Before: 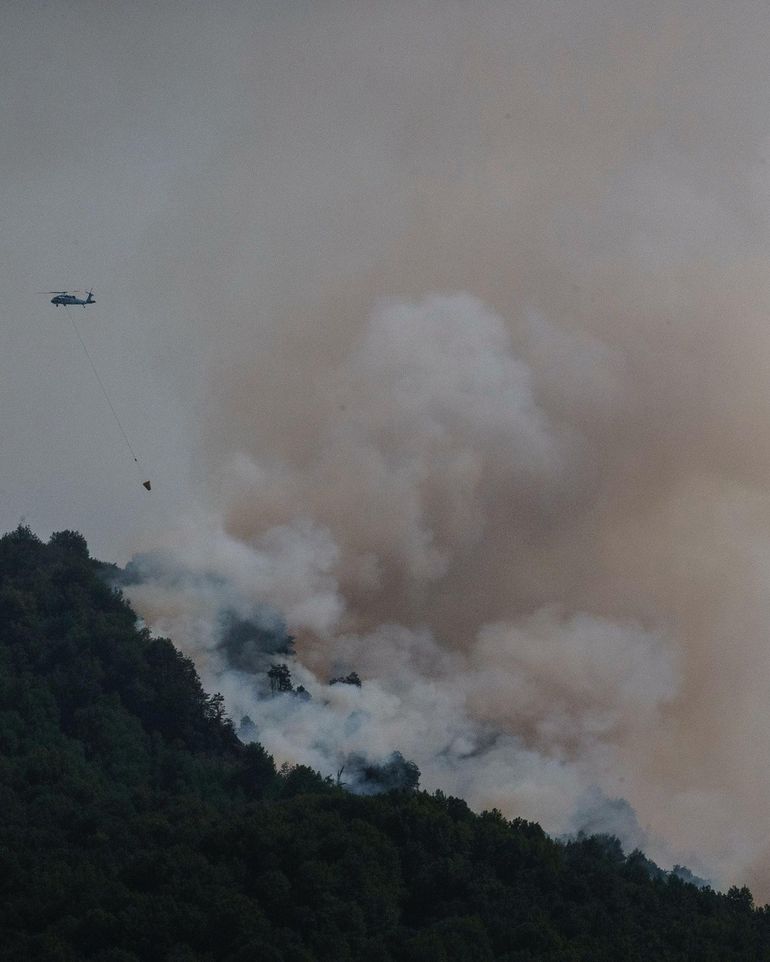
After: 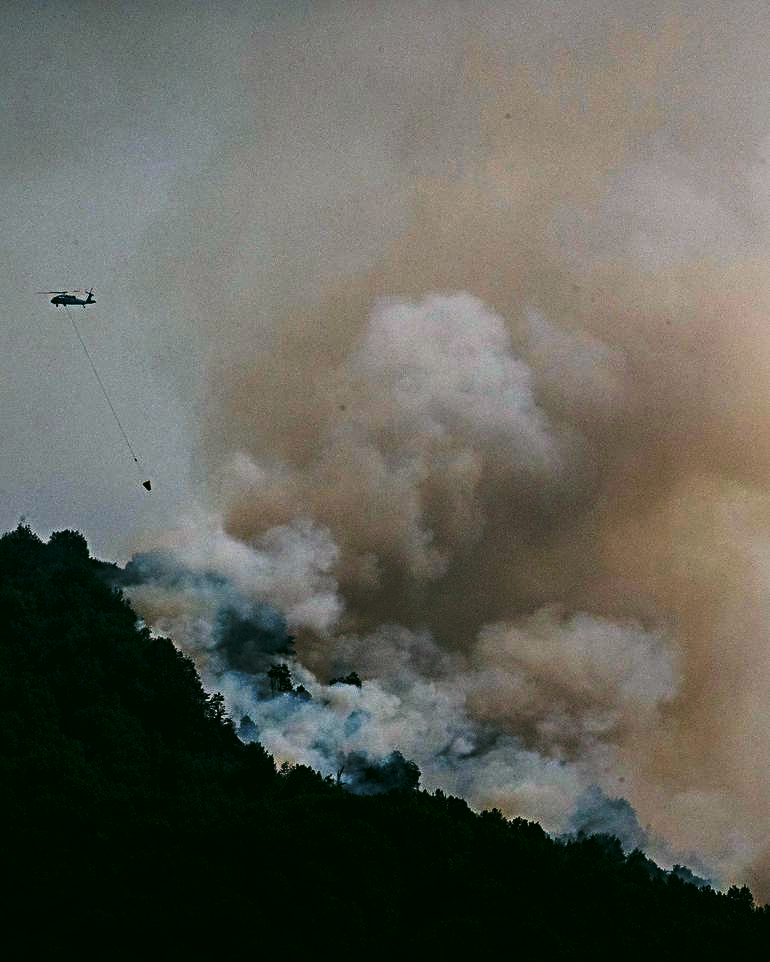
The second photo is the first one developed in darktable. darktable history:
tone curve: curves: ch0 [(0, 0) (0.003, 0.002) (0.011, 0.004) (0.025, 0.005) (0.044, 0.009) (0.069, 0.013) (0.1, 0.017) (0.136, 0.036) (0.177, 0.066) (0.224, 0.102) (0.277, 0.143) (0.335, 0.197) (0.399, 0.268) (0.468, 0.389) (0.543, 0.549) (0.623, 0.714) (0.709, 0.801) (0.801, 0.854) (0.898, 0.9) (1, 1)], preserve colors none
sharpen: radius 4
color correction: highlights a* 4.02, highlights b* 4.98, shadows a* -7.55, shadows b* 4.98
